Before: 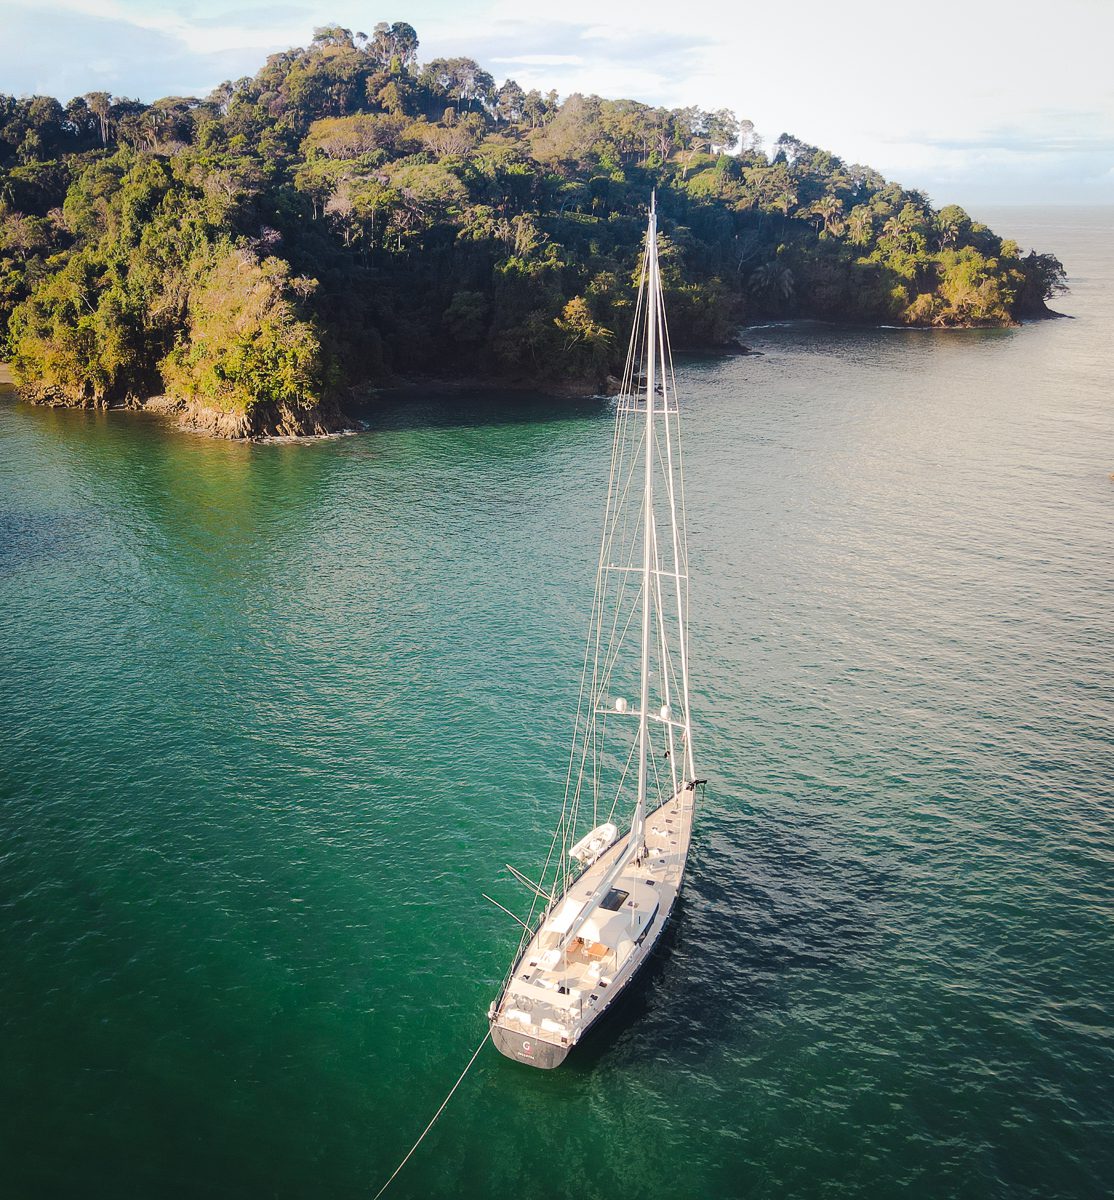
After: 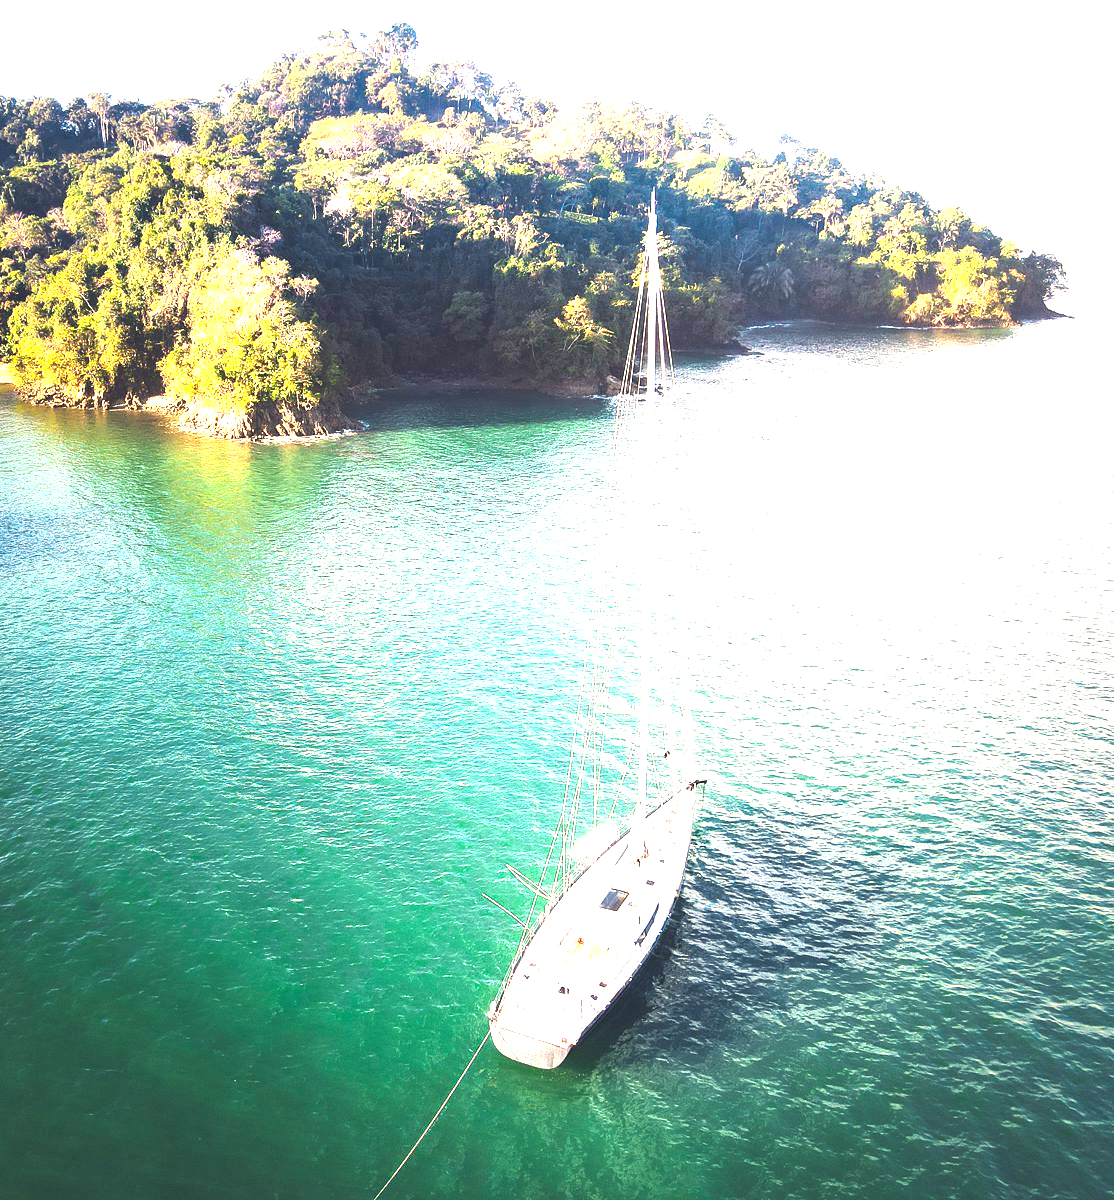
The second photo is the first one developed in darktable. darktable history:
exposure: black level correction 0, exposure 2.121 EV, compensate highlight preservation false
